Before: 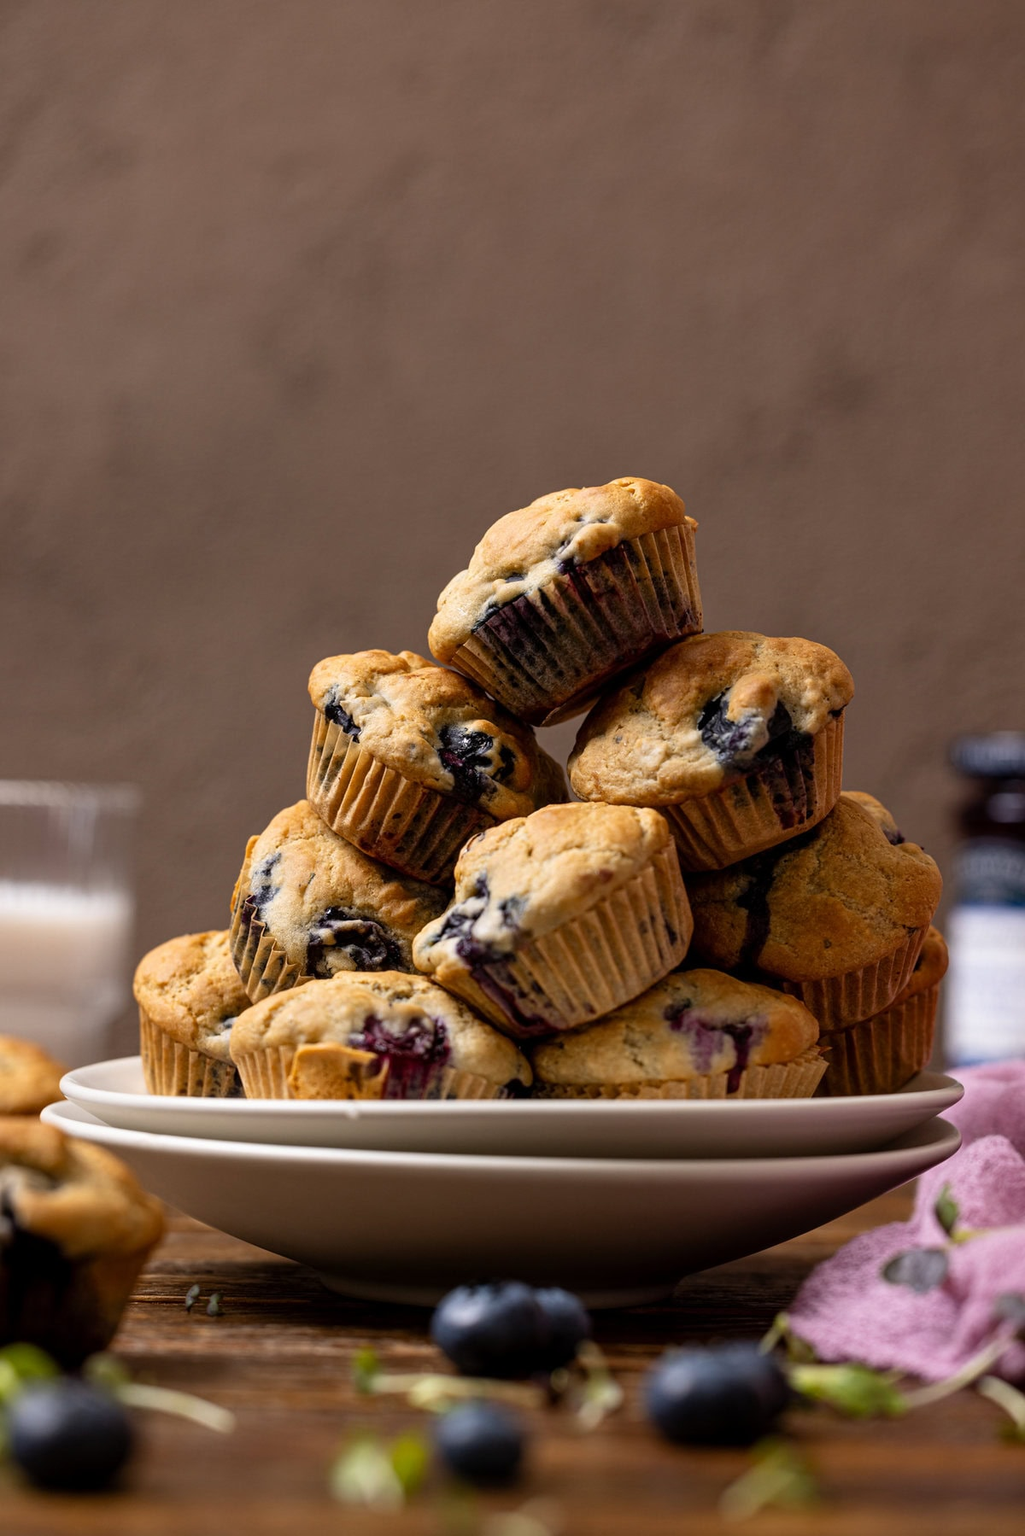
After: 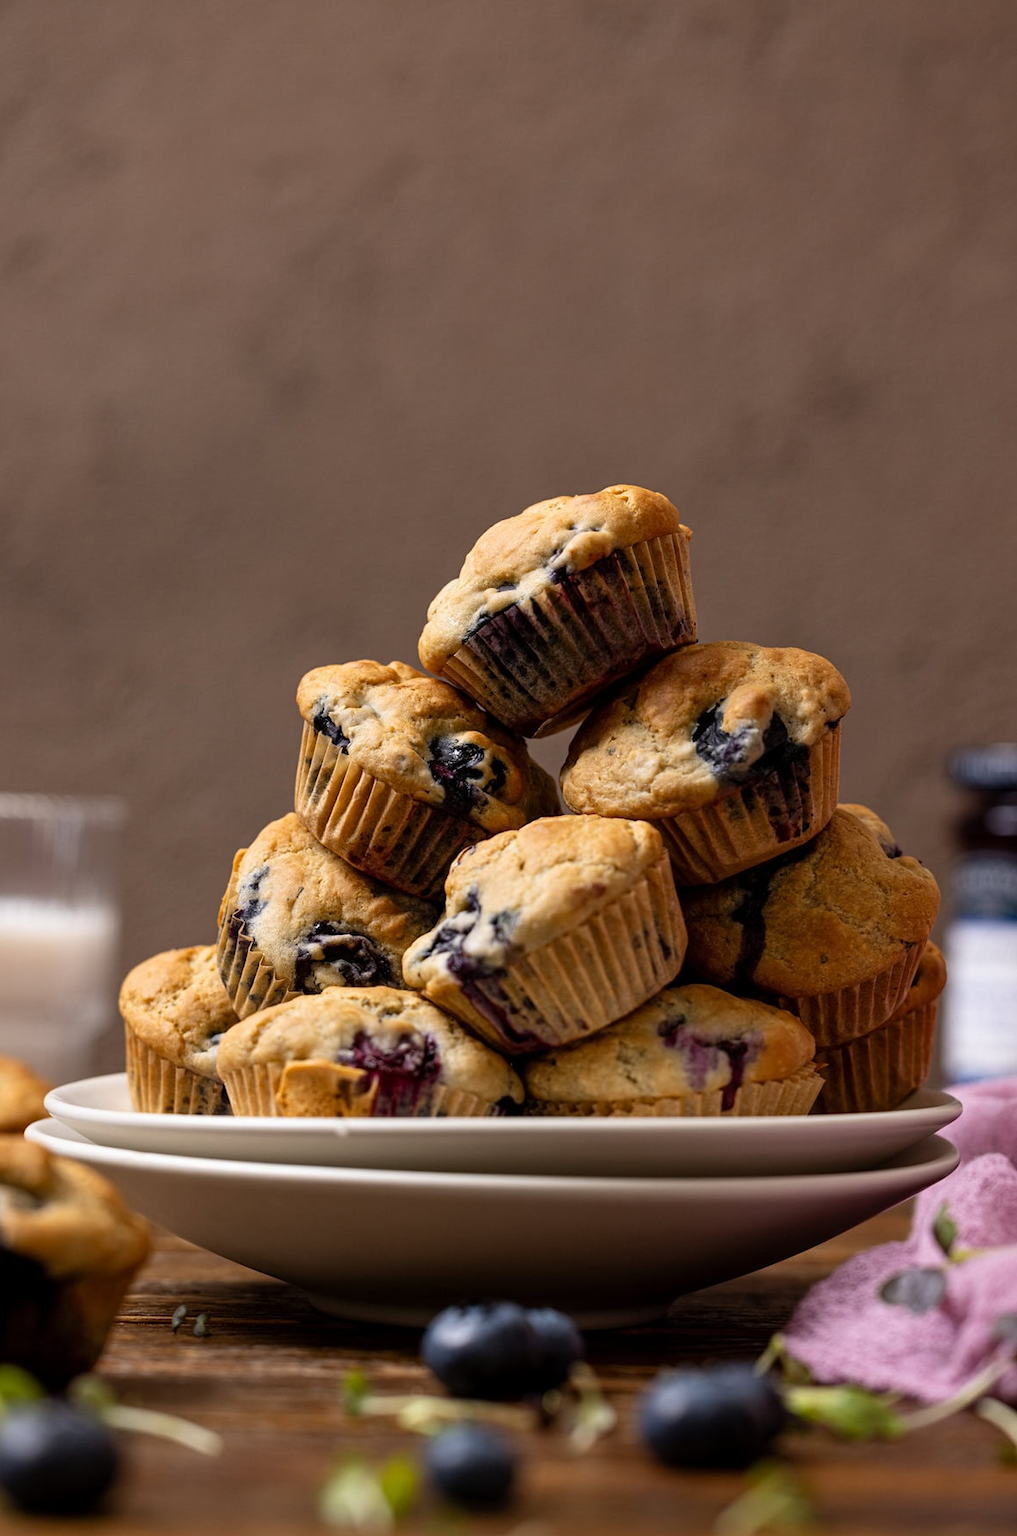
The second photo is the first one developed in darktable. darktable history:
crop and rotate: left 1.605%, right 0.631%, bottom 1.542%
